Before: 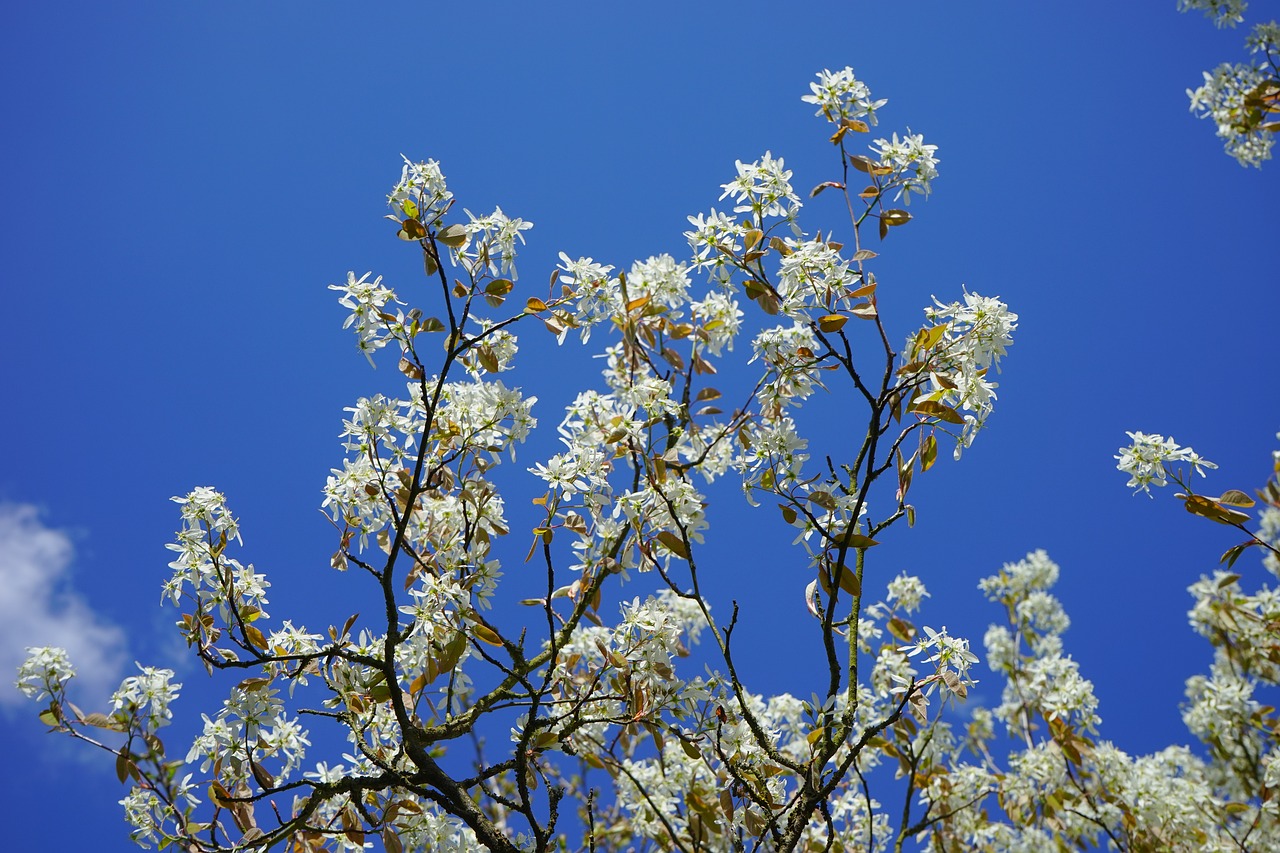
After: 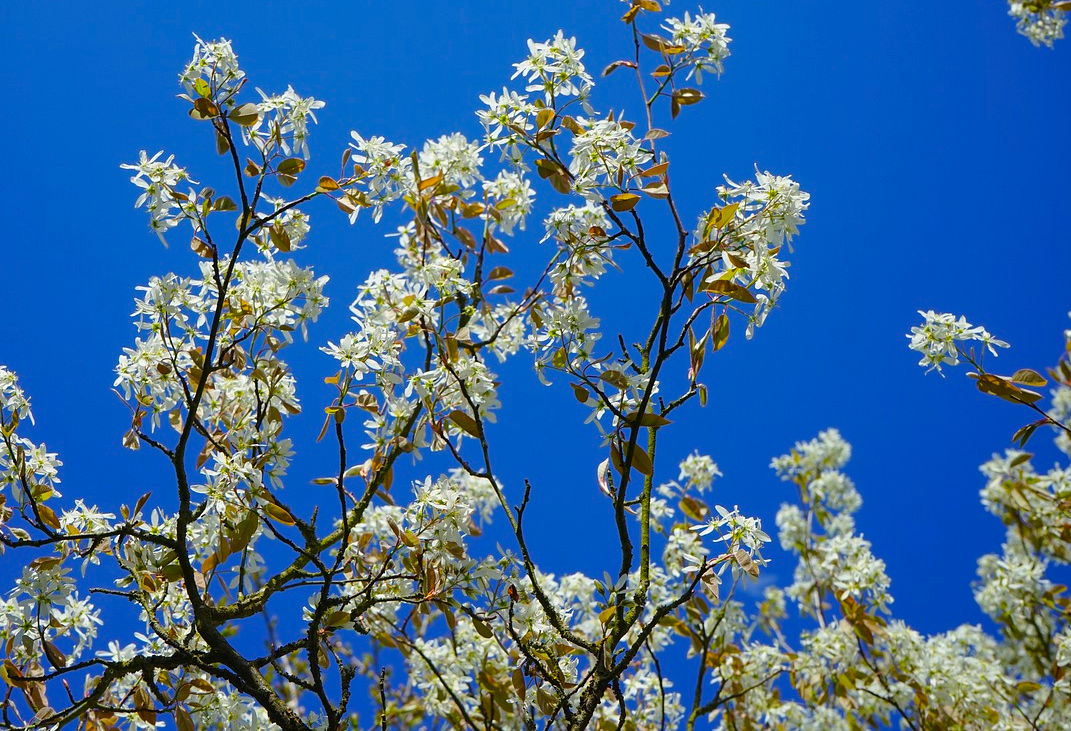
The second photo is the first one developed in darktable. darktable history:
color balance rgb: perceptual saturation grading › global saturation 30%, global vibrance 10%
crop: left 16.315%, top 14.246%
